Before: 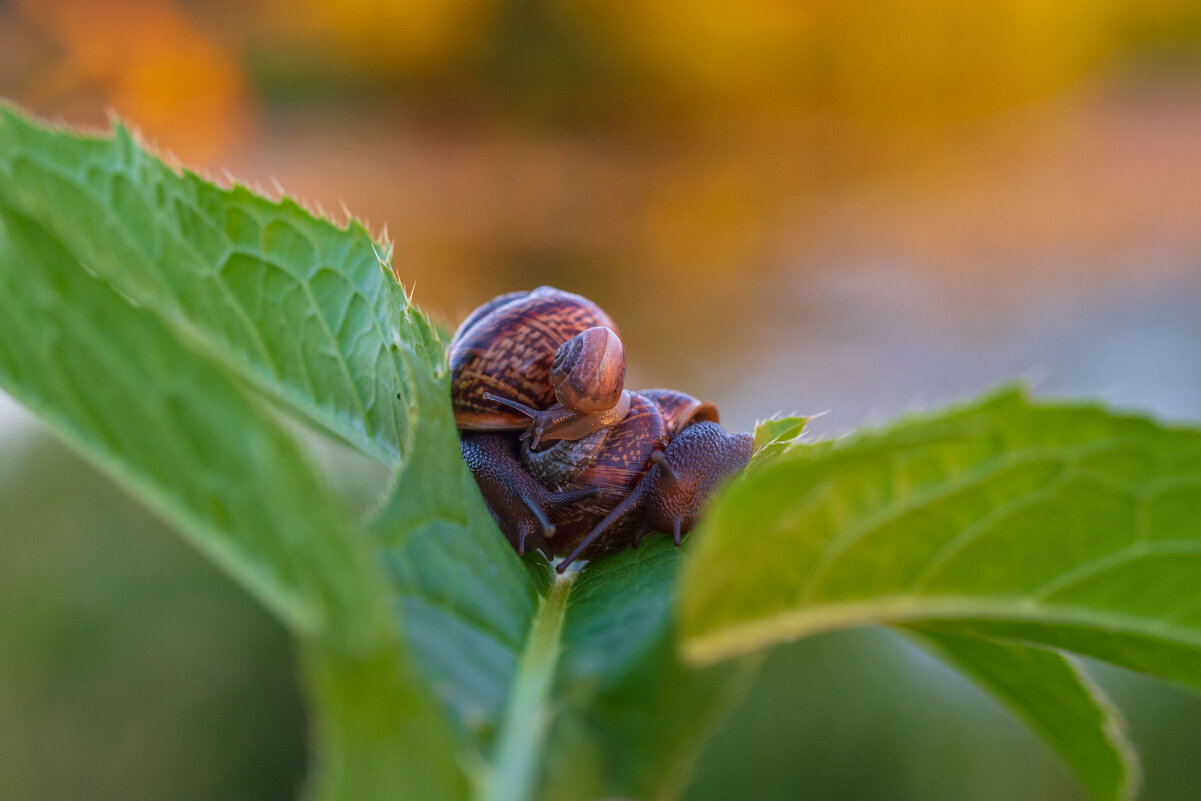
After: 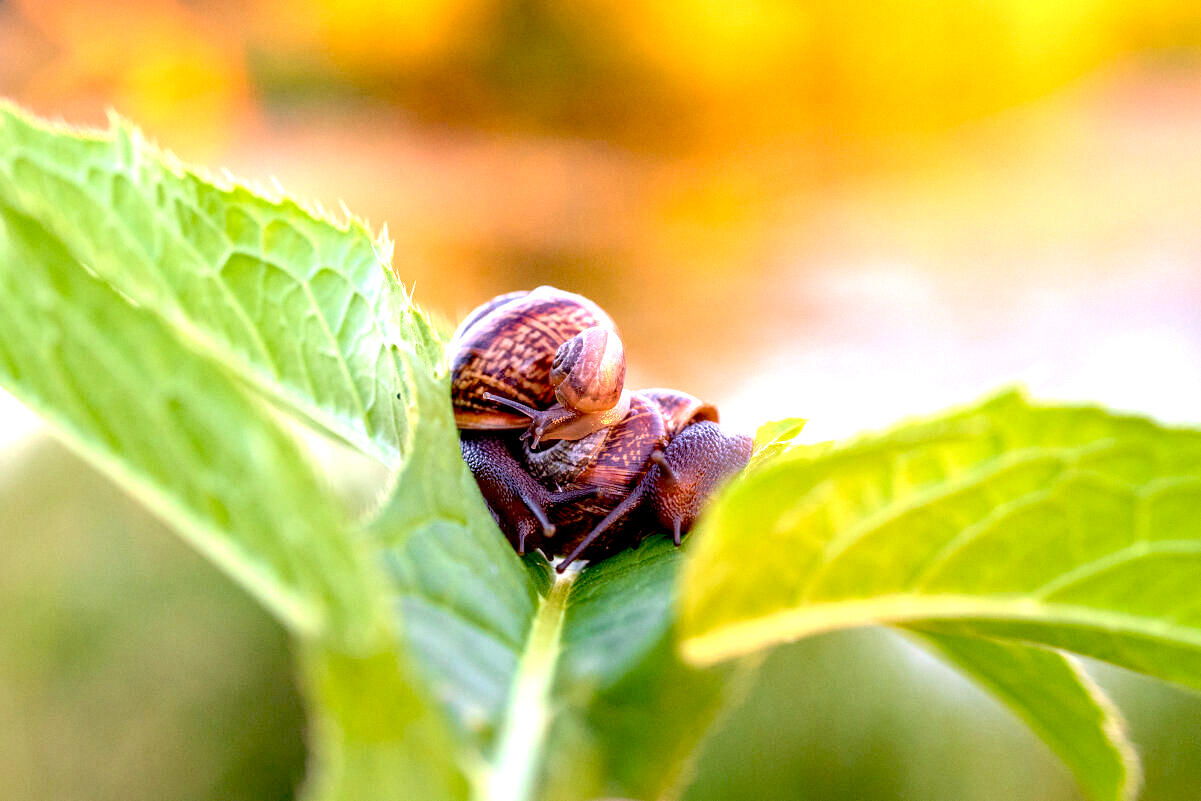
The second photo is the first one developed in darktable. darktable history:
color correction: highlights a* 10.21, highlights b* 9.79, shadows a* 8.61, shadows b* 7.88, saturation 0.8
grain: coarseness 0.09 ISO, strength 10%
exposure: black level correction 0.016, exposure 1.774 EV, compensate highlight preservation false
